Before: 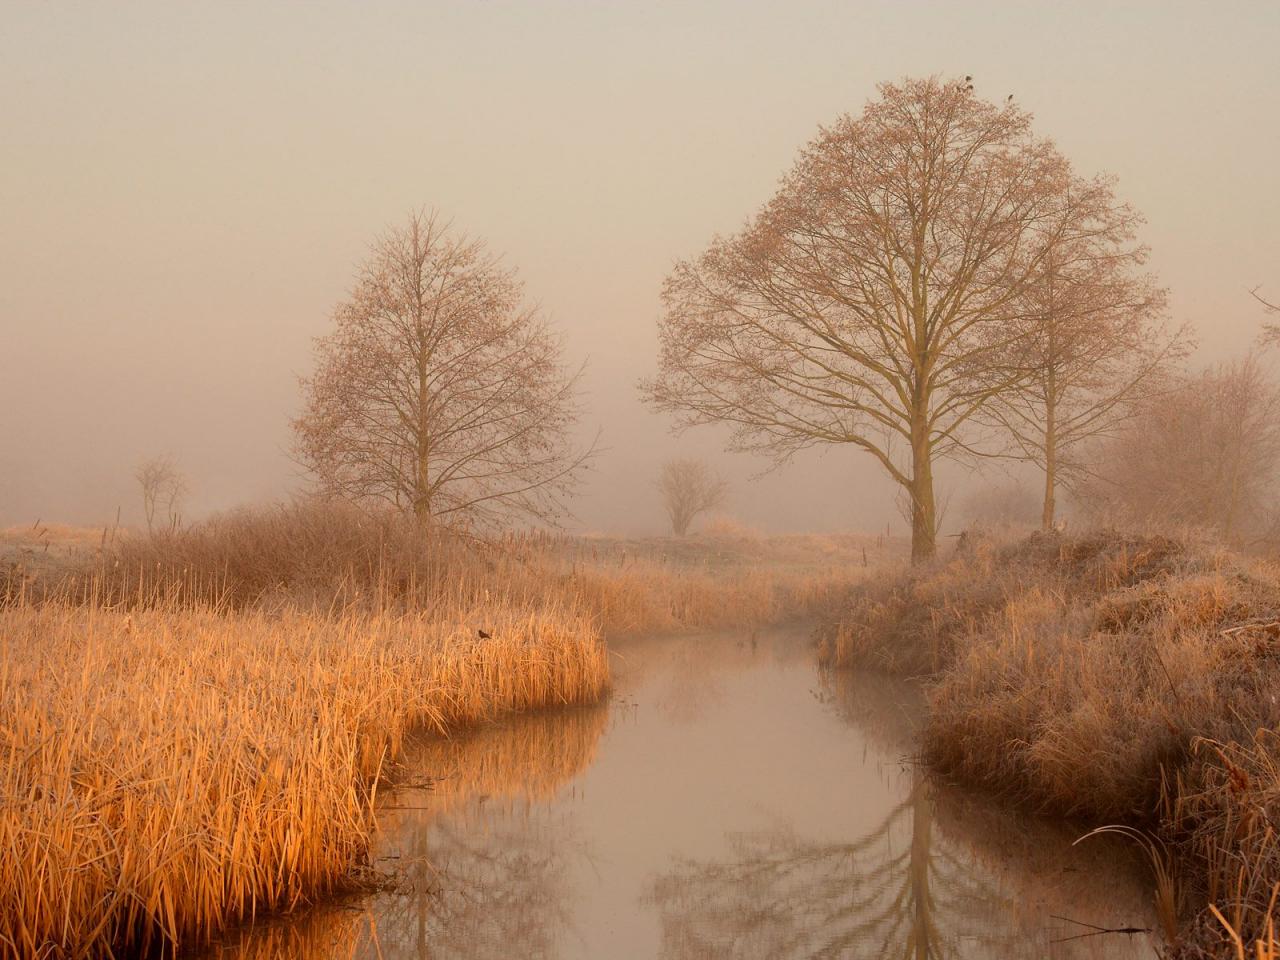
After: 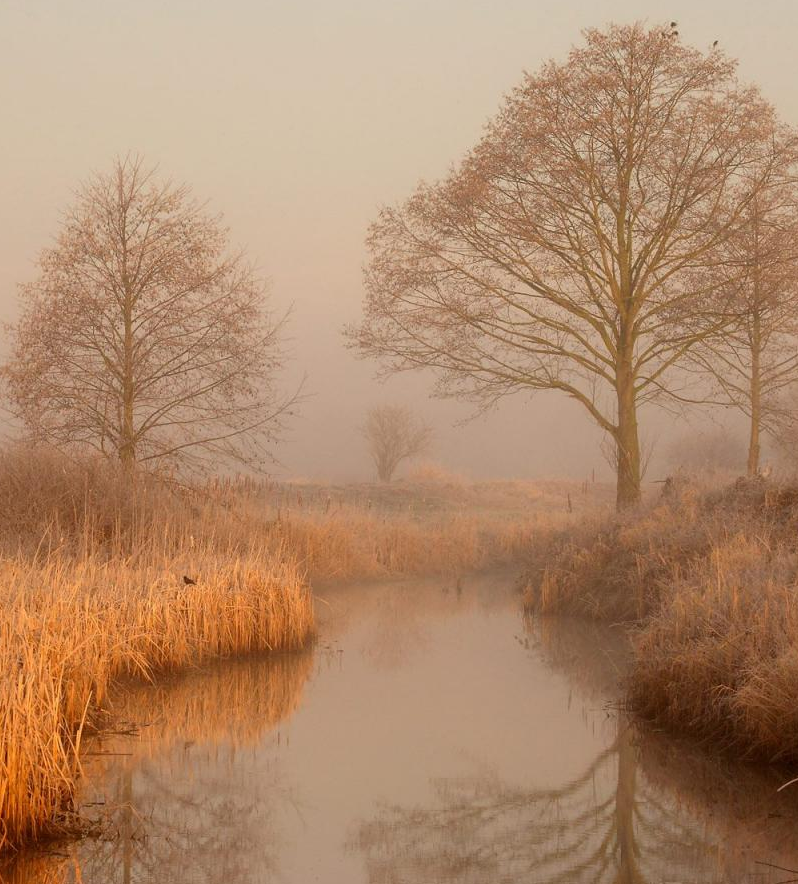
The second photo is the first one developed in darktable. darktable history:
crop and rotate: left 23.055%, top 5.636%, right 14.589%, bottom 2.248%
